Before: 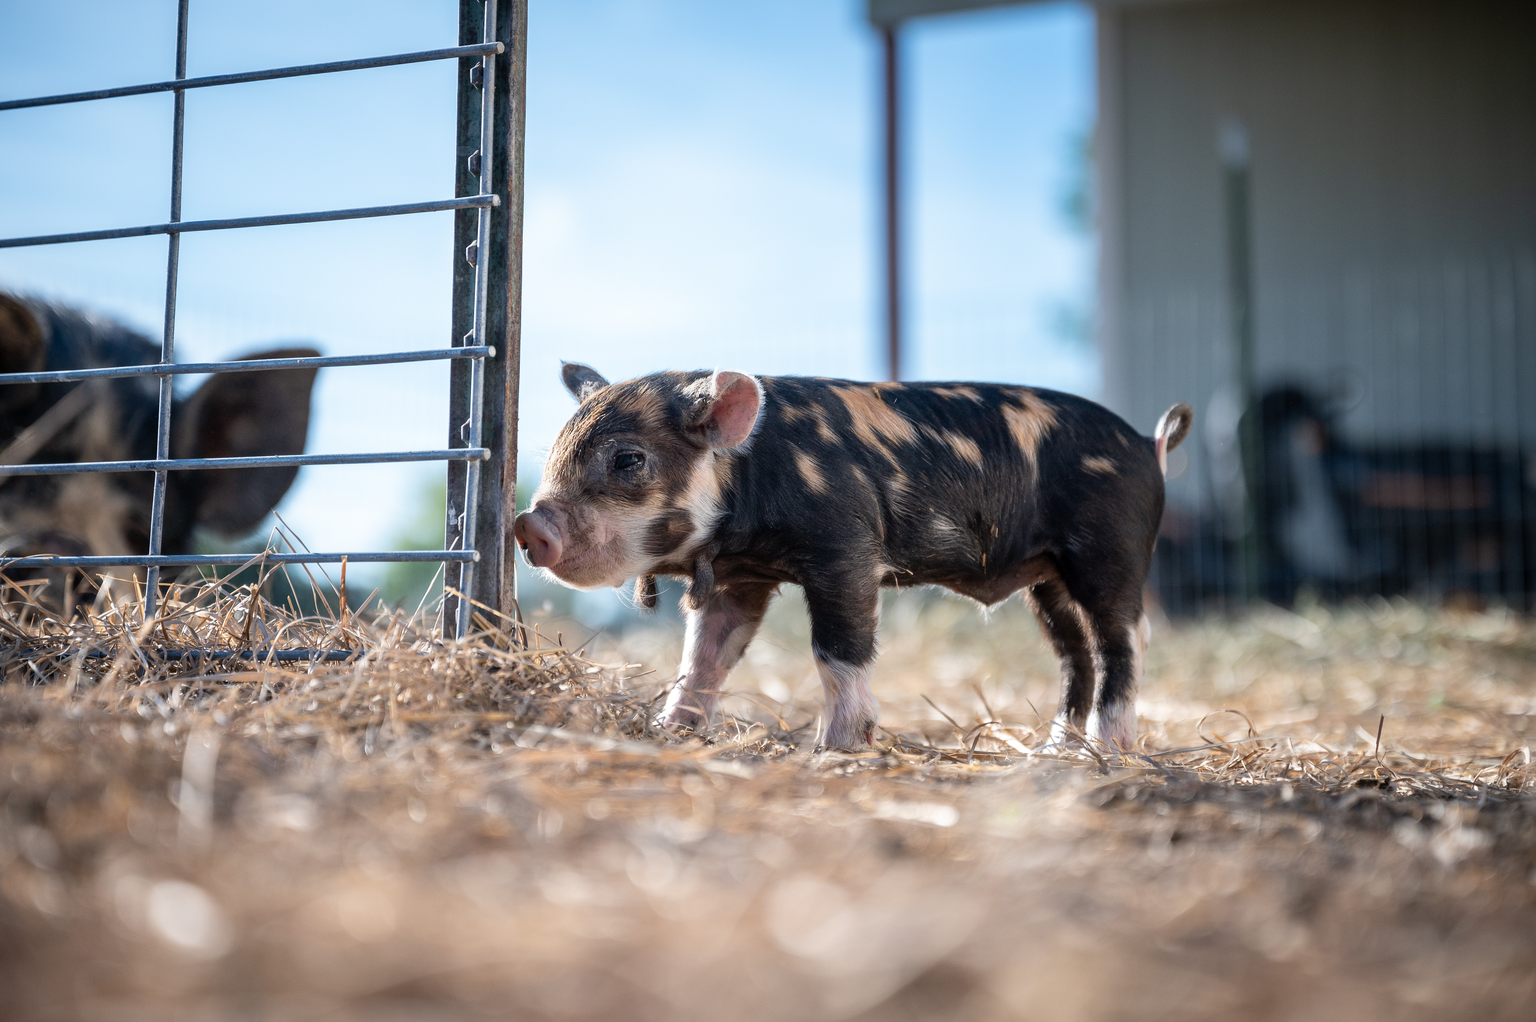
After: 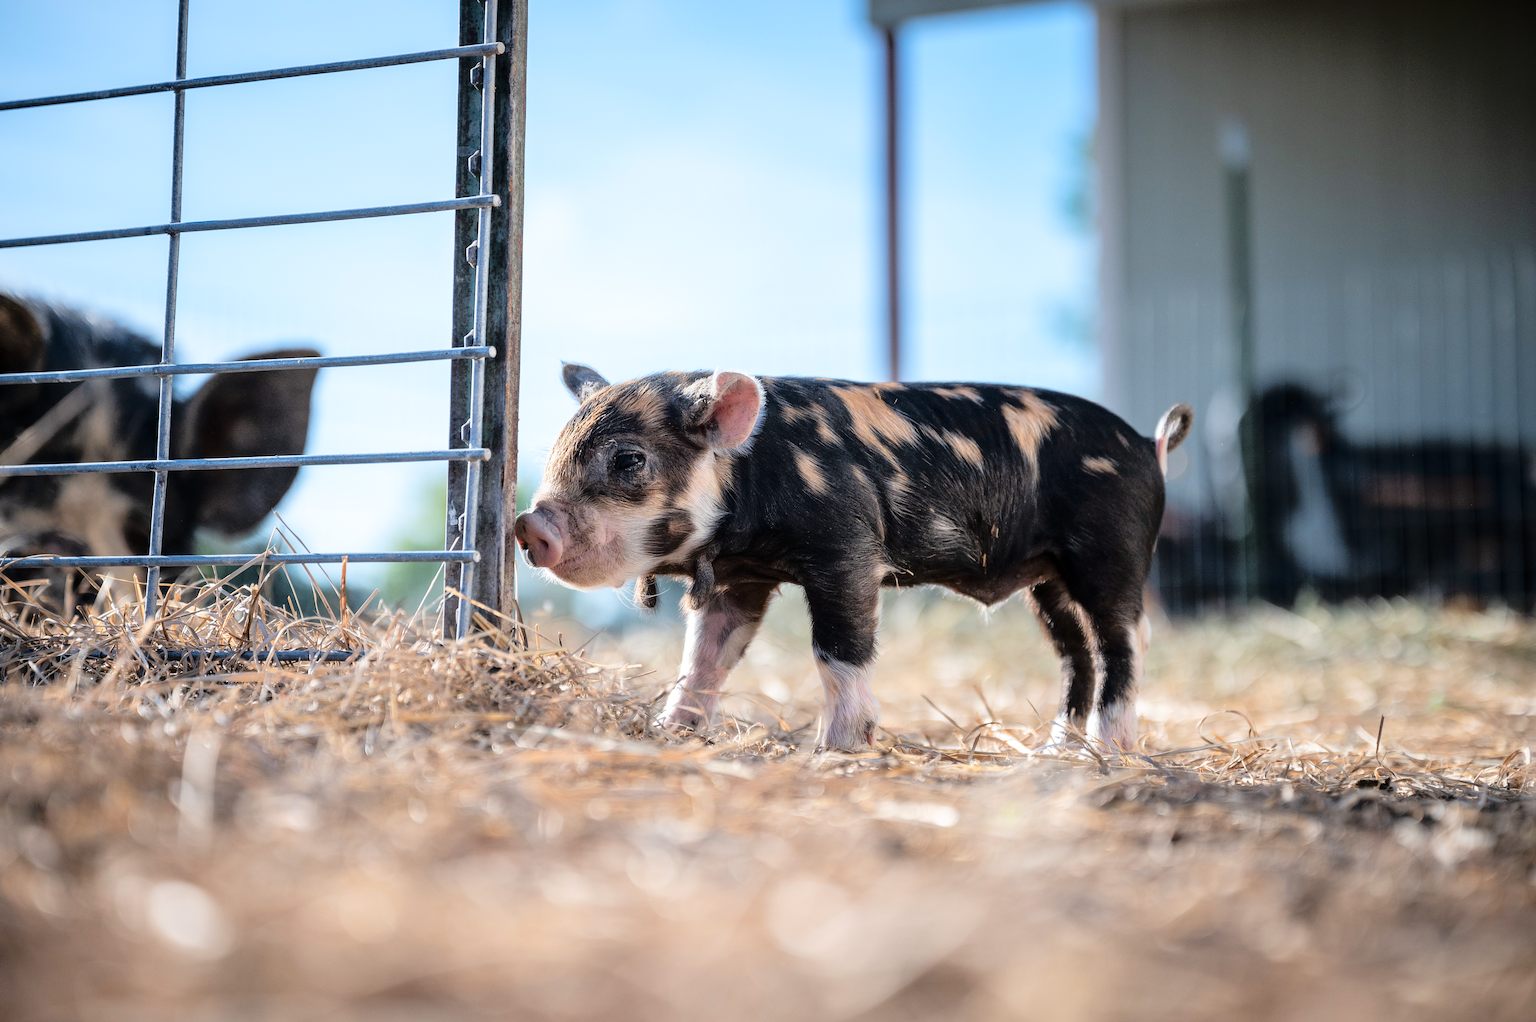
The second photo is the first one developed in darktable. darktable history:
tone curve: curves: ch0 [(0, 0) (0.058, 0.039) (0.168, 0.123) (0.282, 0.327) (0.45, 0.534) (0.676, 0.751) (0.89, 0.919) (1, 1)]; ch1 [(0, 0) (0.094, 0.081) (0.285, 0.299) (0.385, 0.403) (0.447, 0.455) (0.495, 0.496) (0.544, 0.552) (0.589, 0.612) (0.722, 0.728) (1, 1)]; ch2 [(0, 0) (0.257, 0.217) (0.43, 0.421) (0.498, 0.507) (0.531, 0.544) (0.56, 0.579) (0.625, 0.66) (1, 1)], color space Lab, linked channels, preserve colors none
